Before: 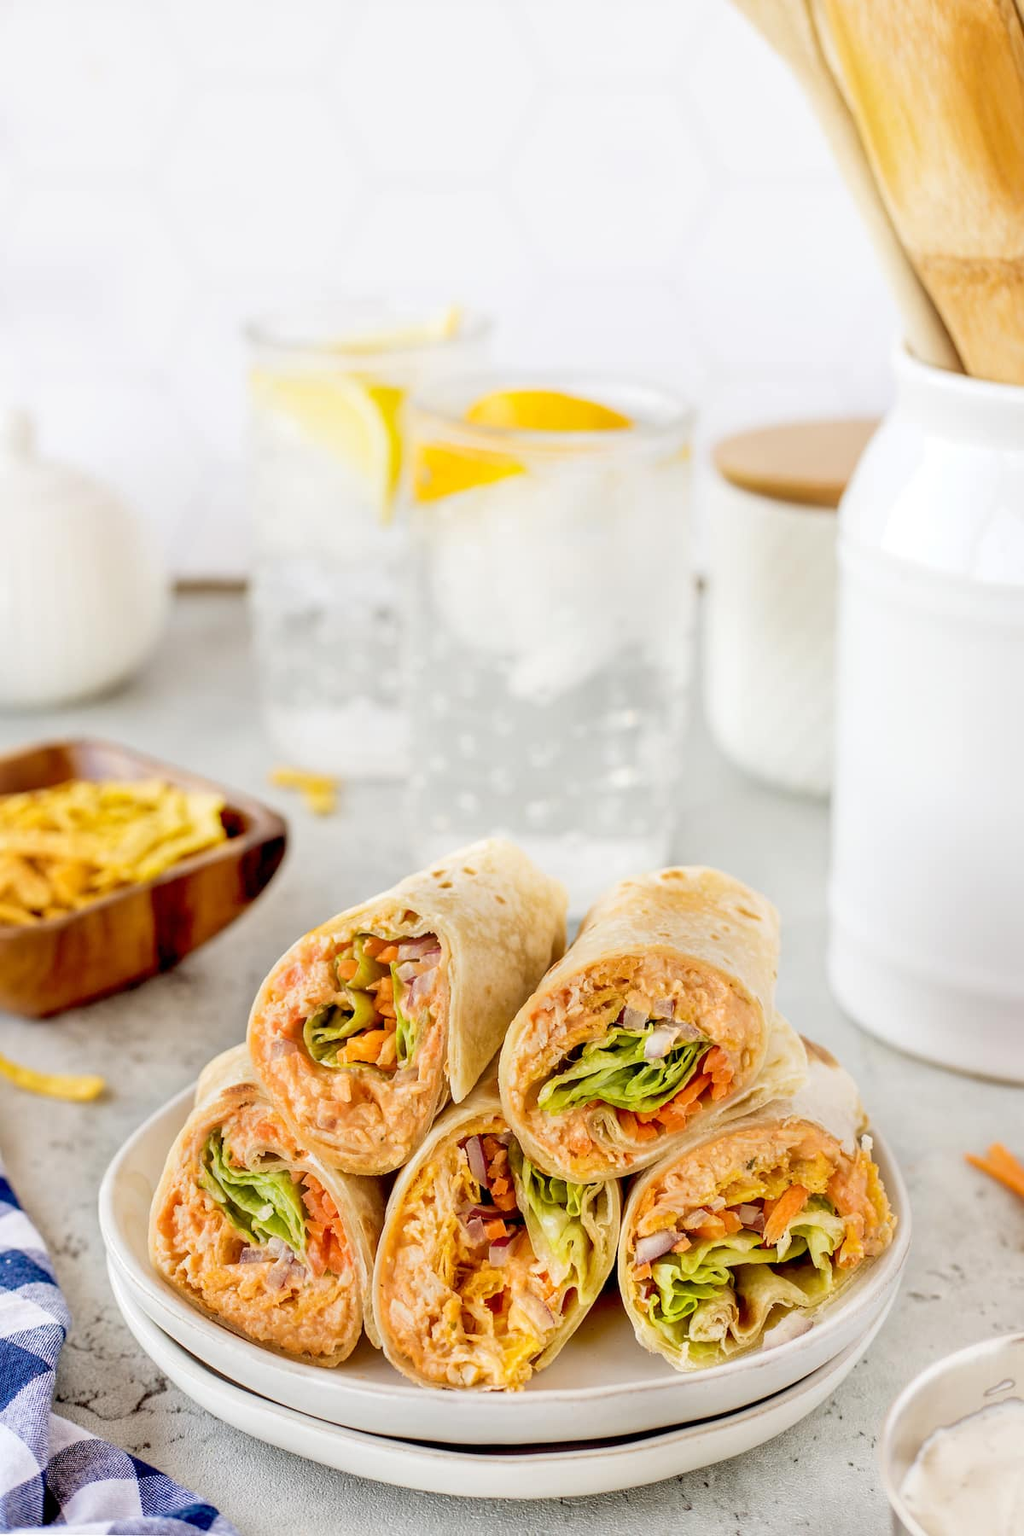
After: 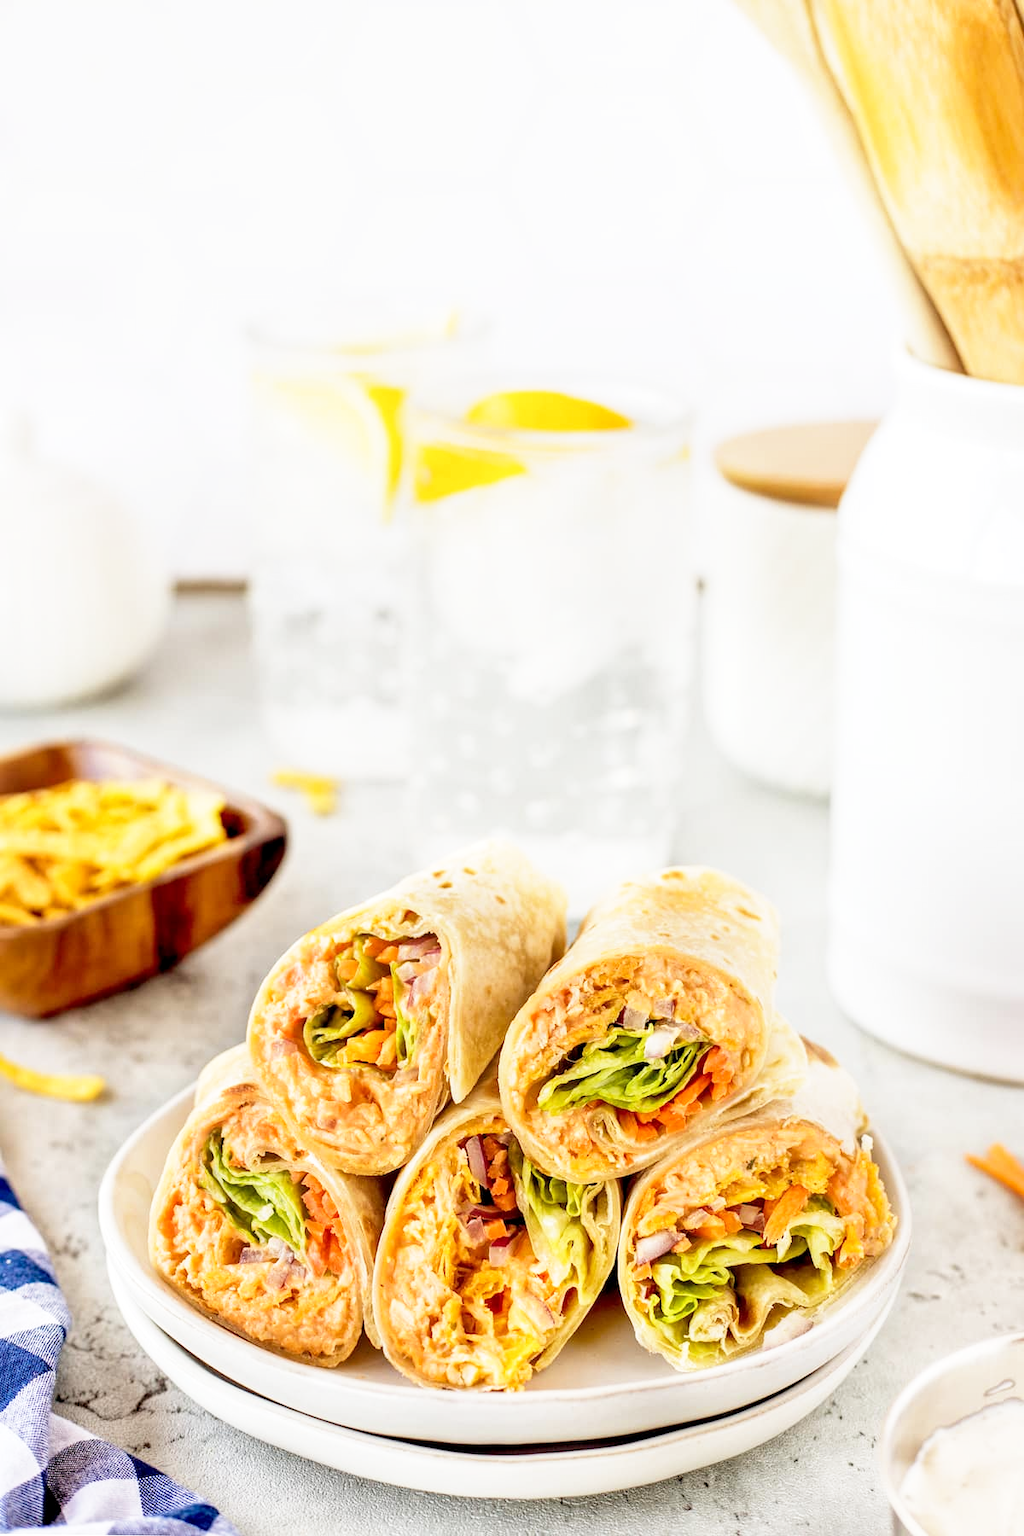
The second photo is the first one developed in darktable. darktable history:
local contrast: highlights 100%, shadows 100%, detail 120%, midtone range 0.2
base curve: curves: ch0 [(0, 0) (0.579, 0.807) (1, 1)], preserve colors none
